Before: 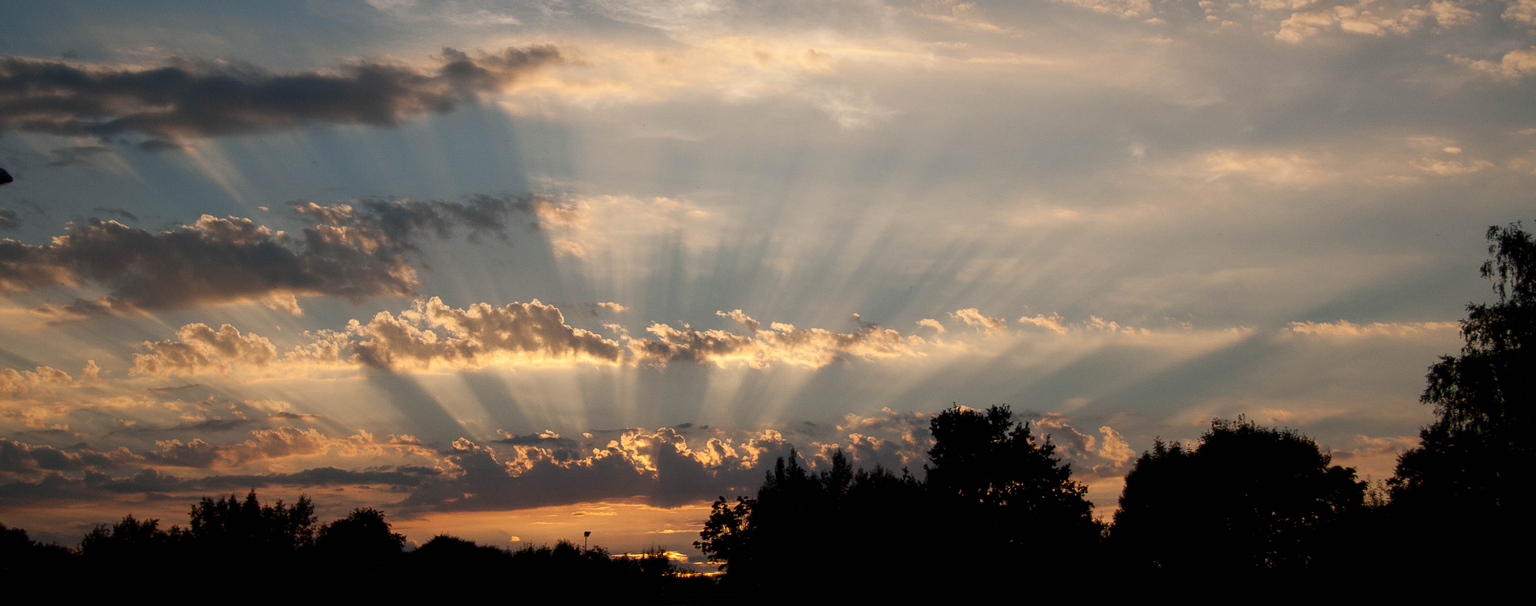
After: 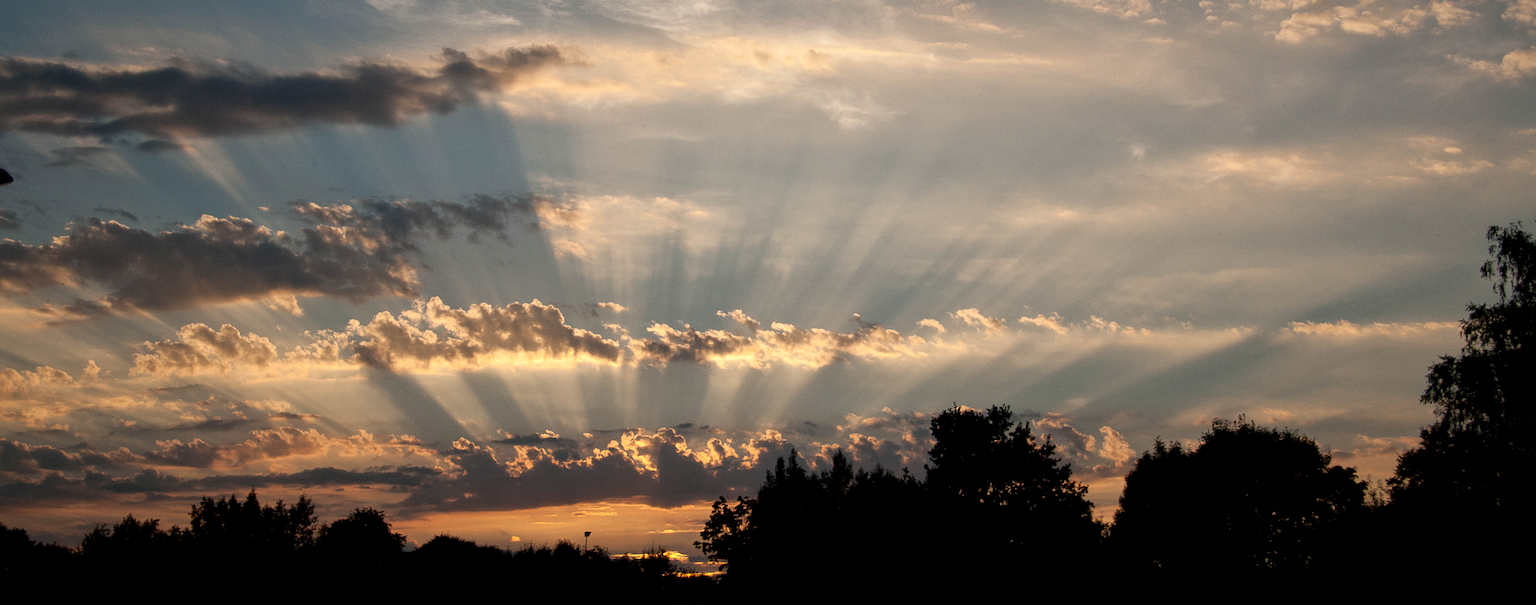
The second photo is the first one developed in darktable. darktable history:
local contrast: mode bilateral grid, contrast 19, coarseness 49, detail 128%, midtone range 0.2
